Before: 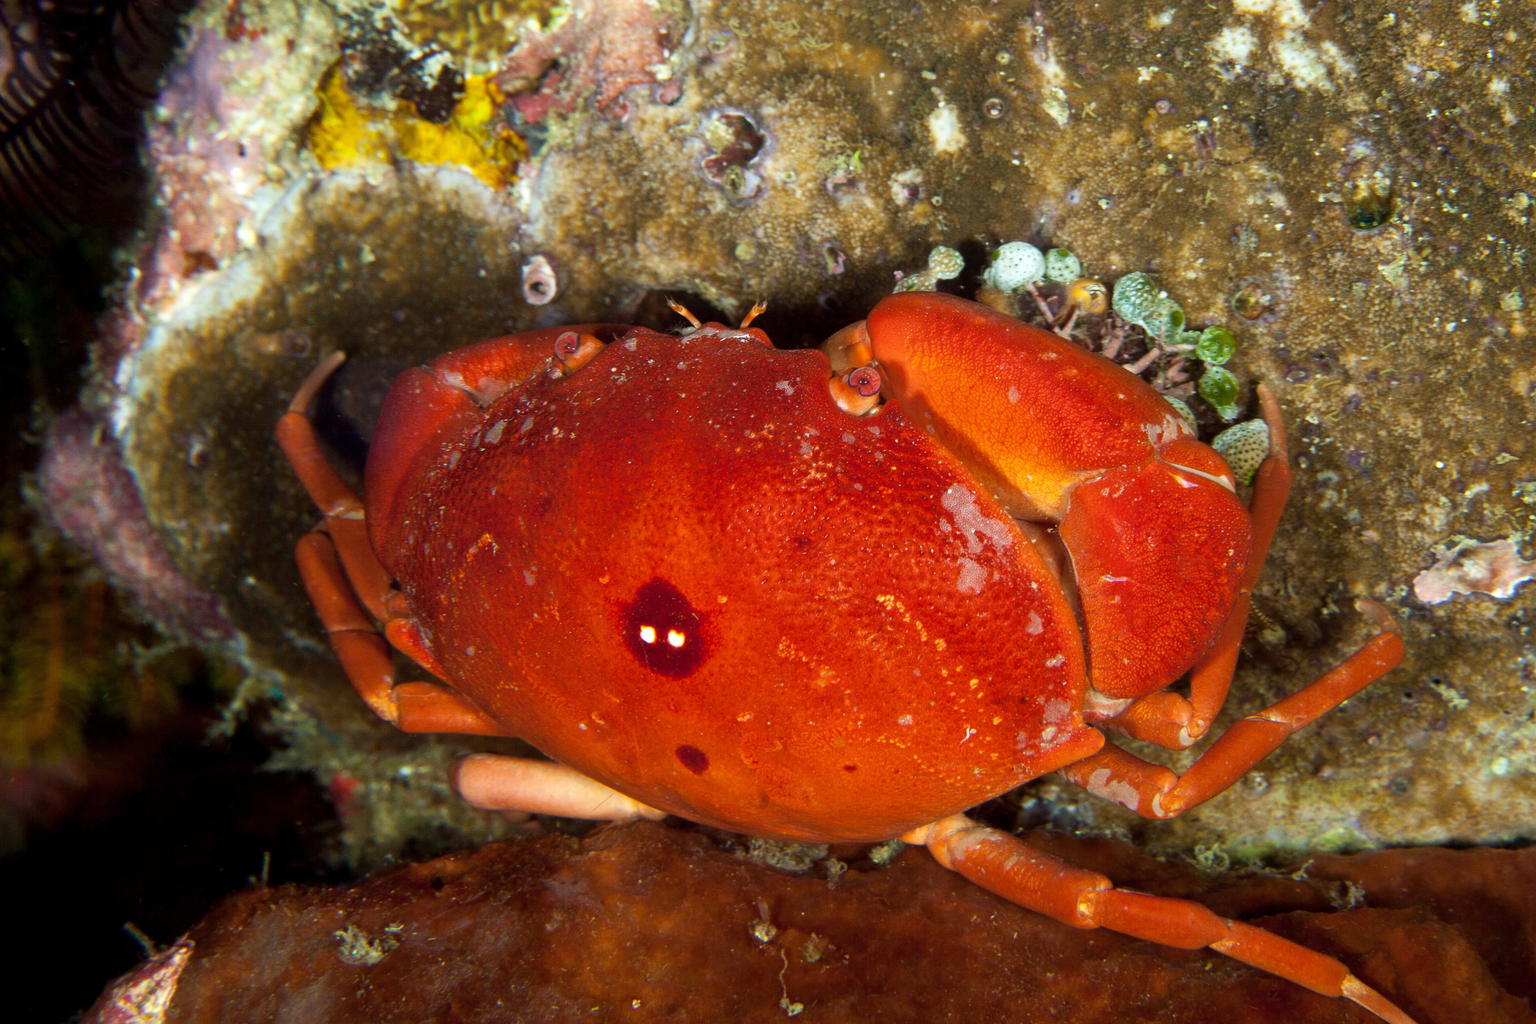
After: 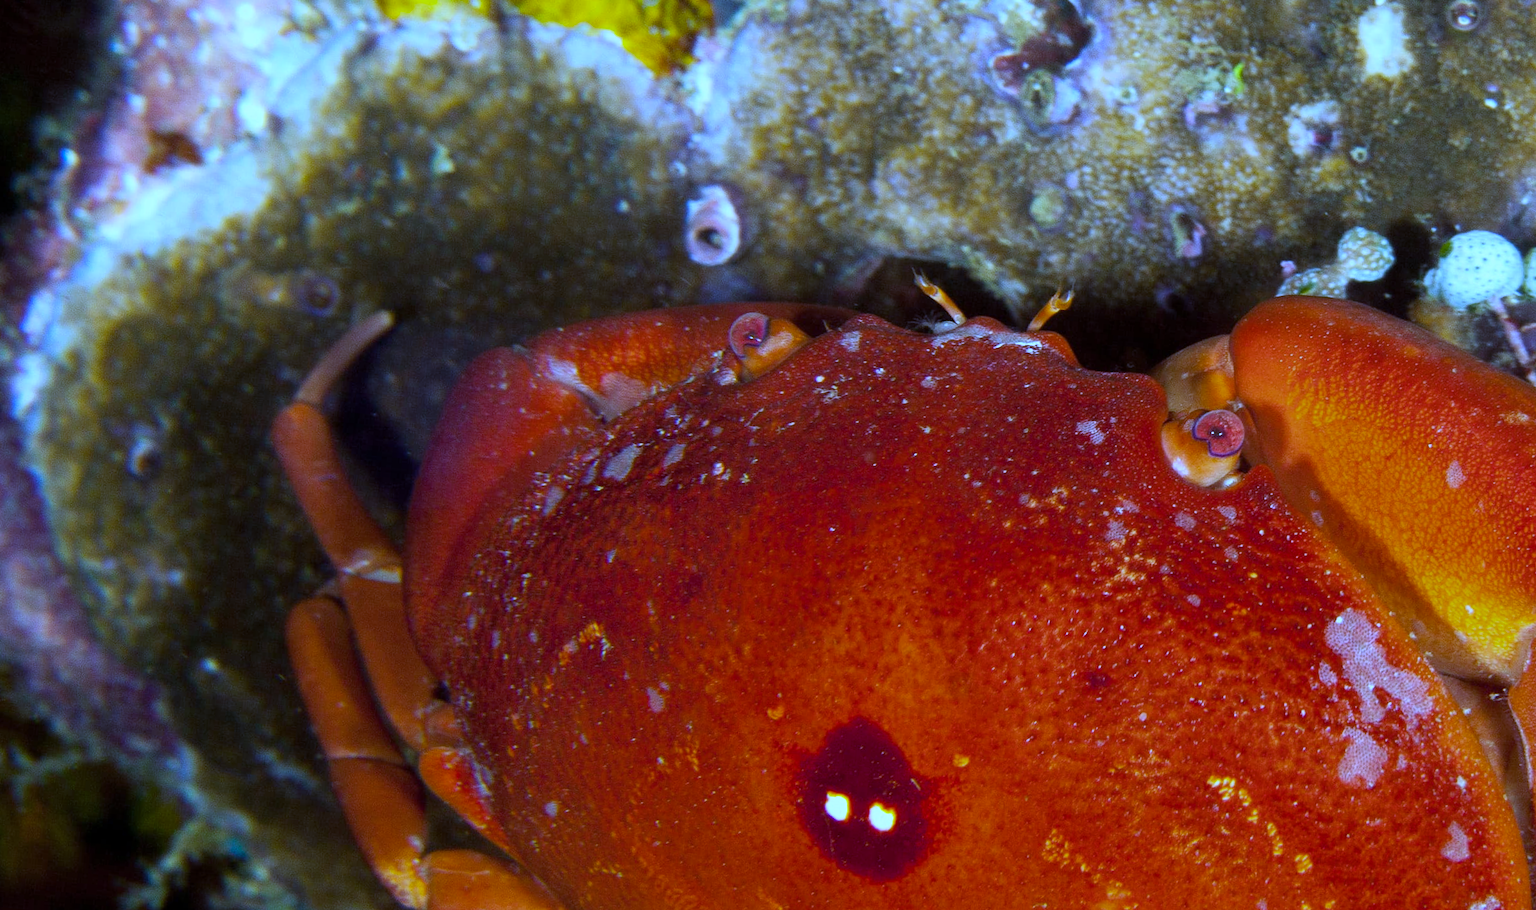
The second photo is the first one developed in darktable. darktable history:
white balance: red 0.766, blue 1.537
sharpen: radius 2.883, amount 0.868, threshold 47.523
color balance rgb: perceptual saturation grading › global saturation 10%, global vibrance 10%
crop and rotate: angle -4.99°, left 2.122%, top 6.945%, right 27.566%, bottom 30.519%
